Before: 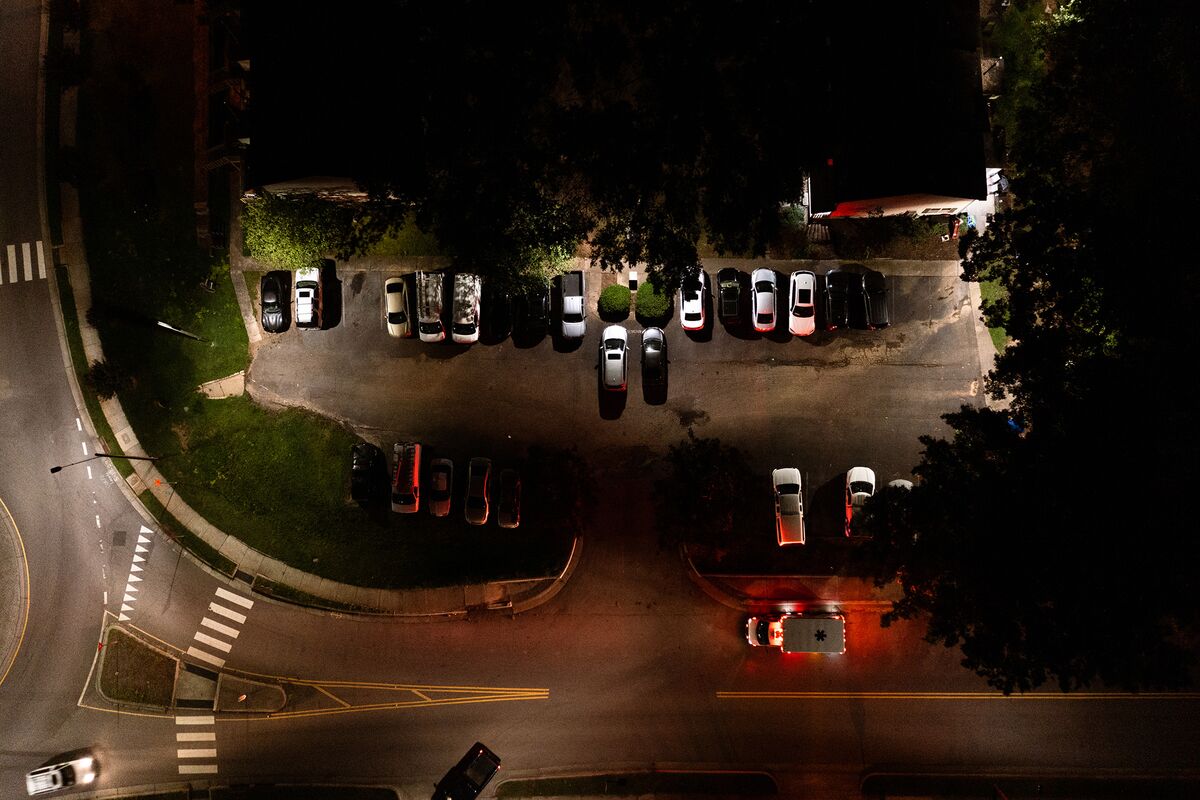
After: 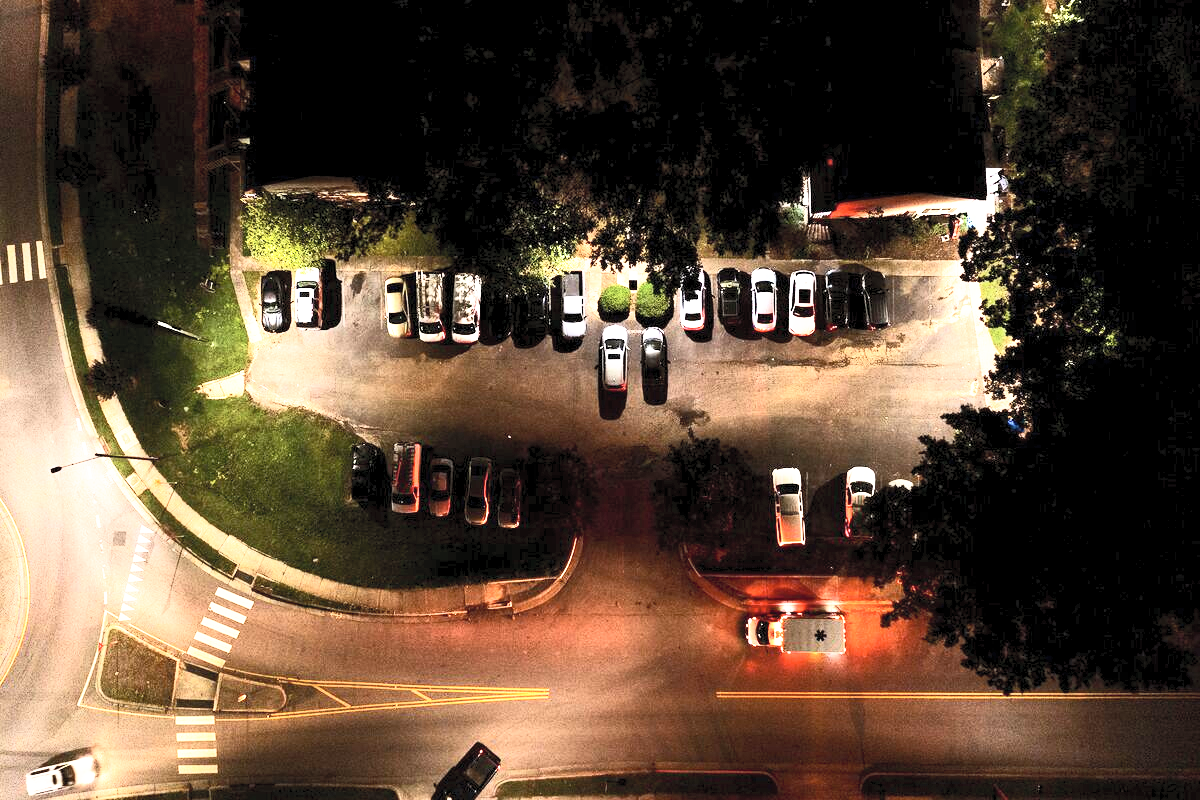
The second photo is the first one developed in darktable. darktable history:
exposure: black level correction 0.001, exposure 0.5 EV, compensate highlight preservation false
contrast brightness saturation: contrast 0.388, brightness 0.534
base curve: curves: ch0 [(0, 0) (0.495, 0.917) (1, 1)], preserve colors none
